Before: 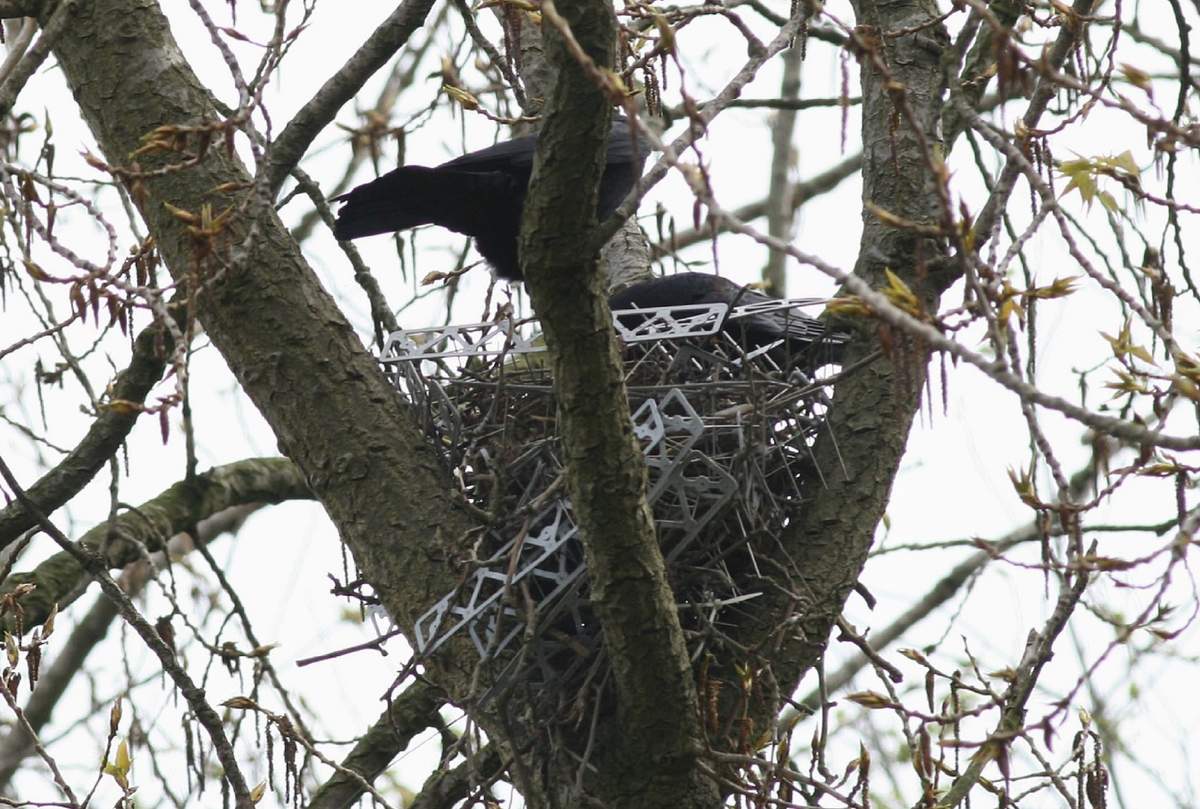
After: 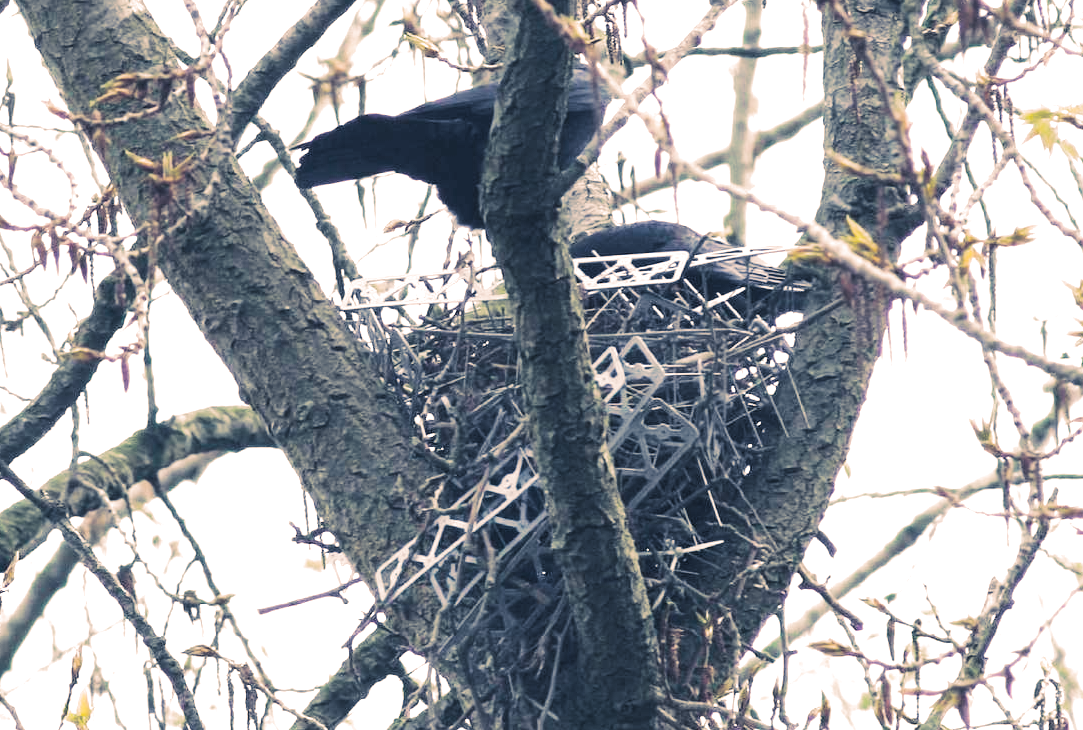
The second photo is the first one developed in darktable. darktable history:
crop: left 3.305%, top 6.436%, right 6.389%, bottom 3.258%
exposure: black level correction 0, exposure 1 EV, compensate exposure bias true, compensate highlight preservation false
split-toning: shadows › hue 226.8°, shadows › saturation 0.56, highlights › hue 28.8°, balance -40, compress 0%
tone curve: curves: ch0 [(0, 0) (0.003, 0.003) (0.011, 0.014) (0.025, 0.031) (0.044, 0.055) (0.069, 0.086) (0.1, 0.124) (0.136, 0.168) (0.177, 0.22) (0.224, 0.278) (0.277, 0.344) (0.335, 0.426) (0.399, 0.515) (0.468, 0.597) (0.543, 0.672) (0.623, 0.746) (0.709, 0.815) (0.801, 0.881) (0.898, 0.939) (1, 1)], preserve colors none
